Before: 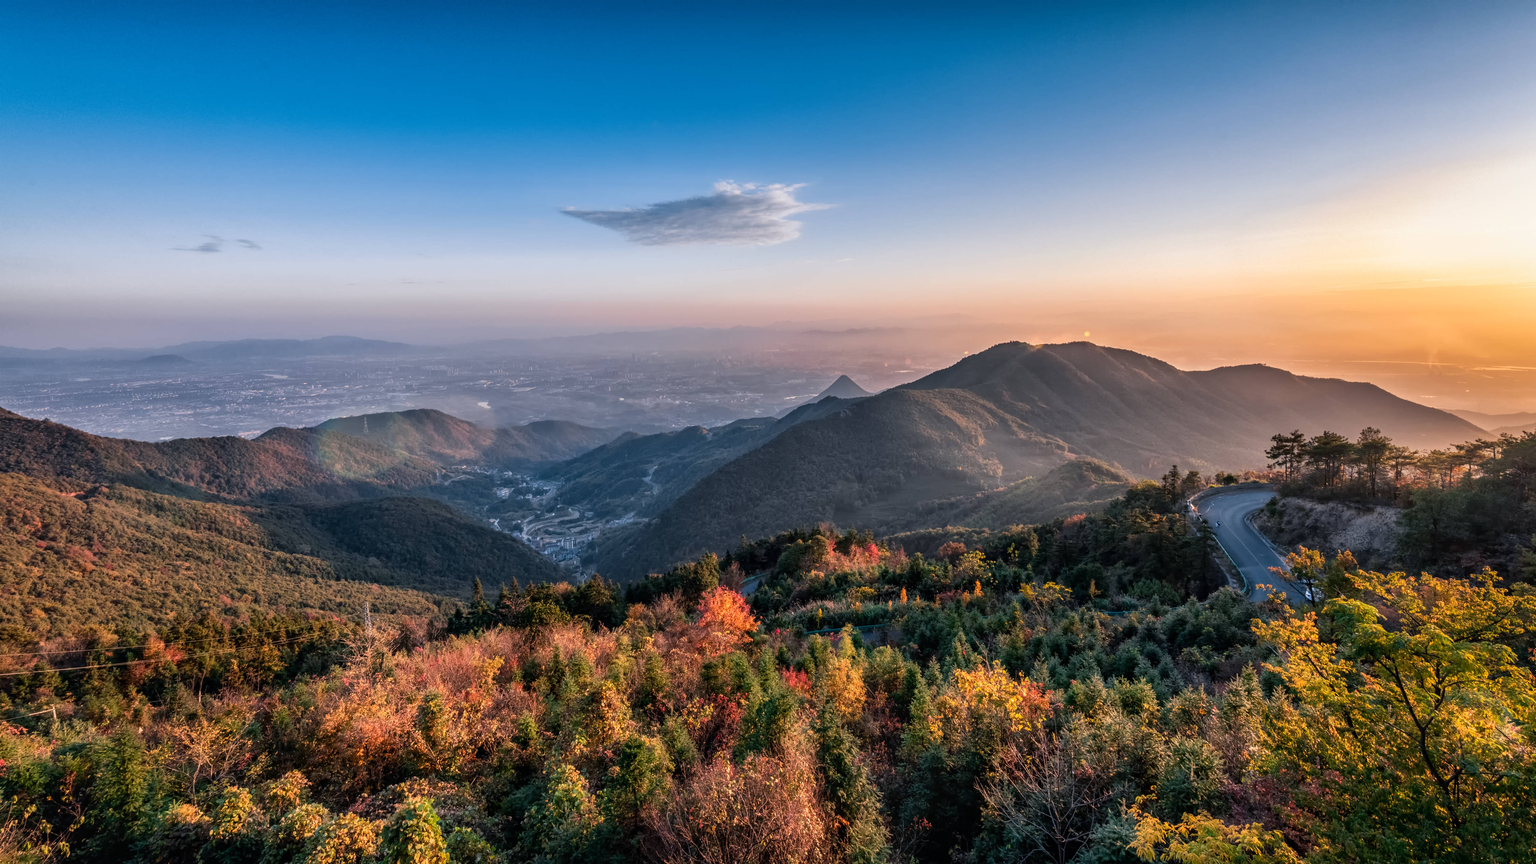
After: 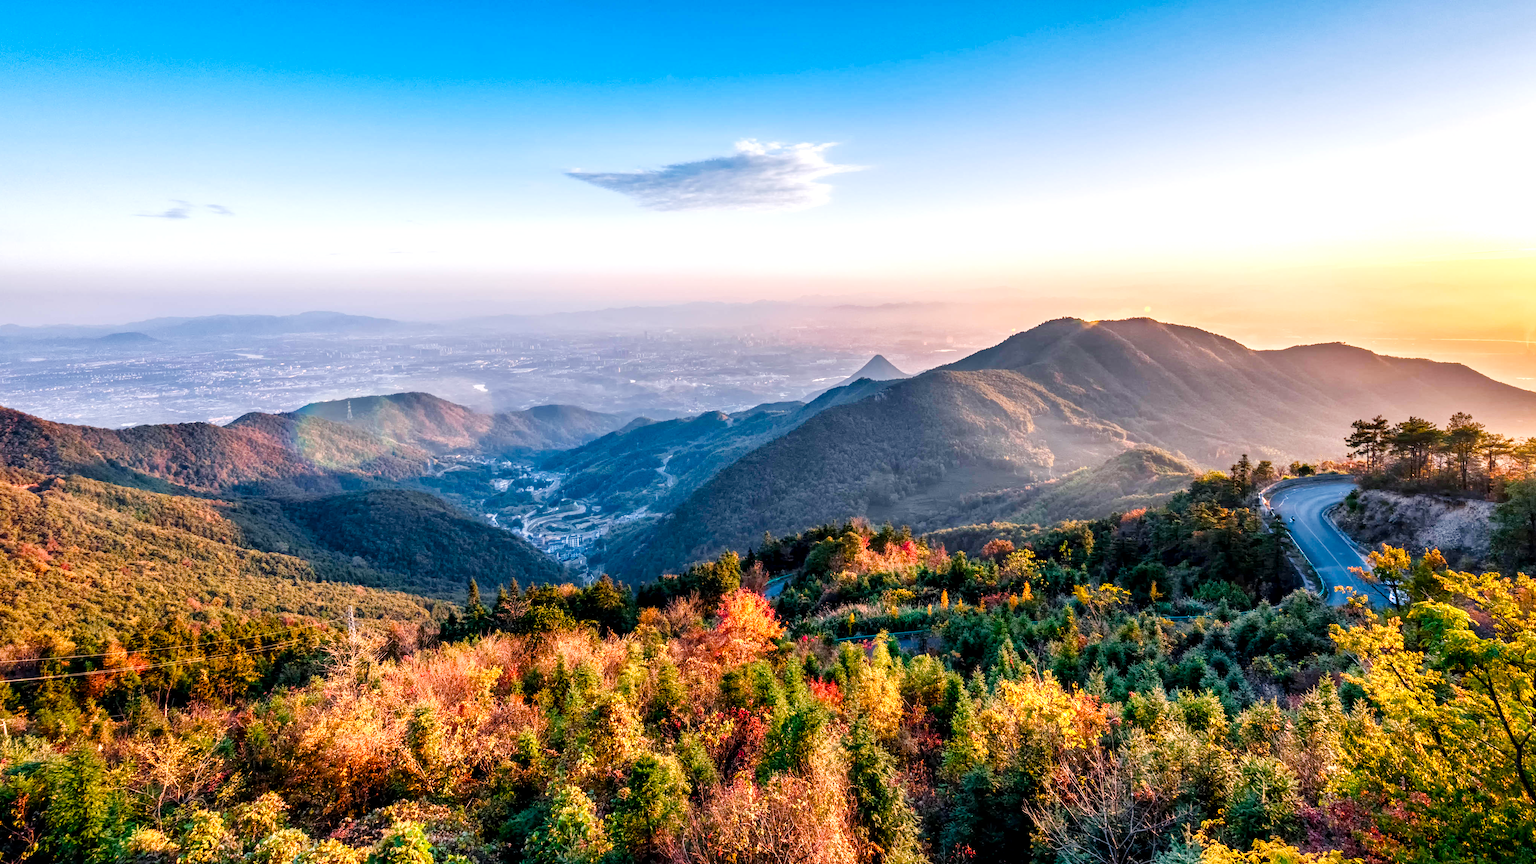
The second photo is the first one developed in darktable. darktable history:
crop: left 3.28%, top 6.38%, right 6.324%, bottom 3.196%
tone equalizer: on, module defaults
color balance rgb: perceptual saturation grading › global saturation 27.4%, perceptual saturation grading › highlights -28.754%, perceptual saturation grading › mid-tones 15.426%, perceptual saturation grading › shadows 33.137%, global vibrance 20%
exposure: exposure 0.662 EV, compensate exposure bias true, compensate highlight preservation false
tone curve: curves: ch0 [(0, 0) (0.004, 0.001) (0.133, 0.112) (0.325, 0.362) (0.832, 0.893) (1, 1)], preserve colors none
levels: black 0.09%
local contrast: highlights 100%, shadows 102%, detail 120%, midtone range 0.2
